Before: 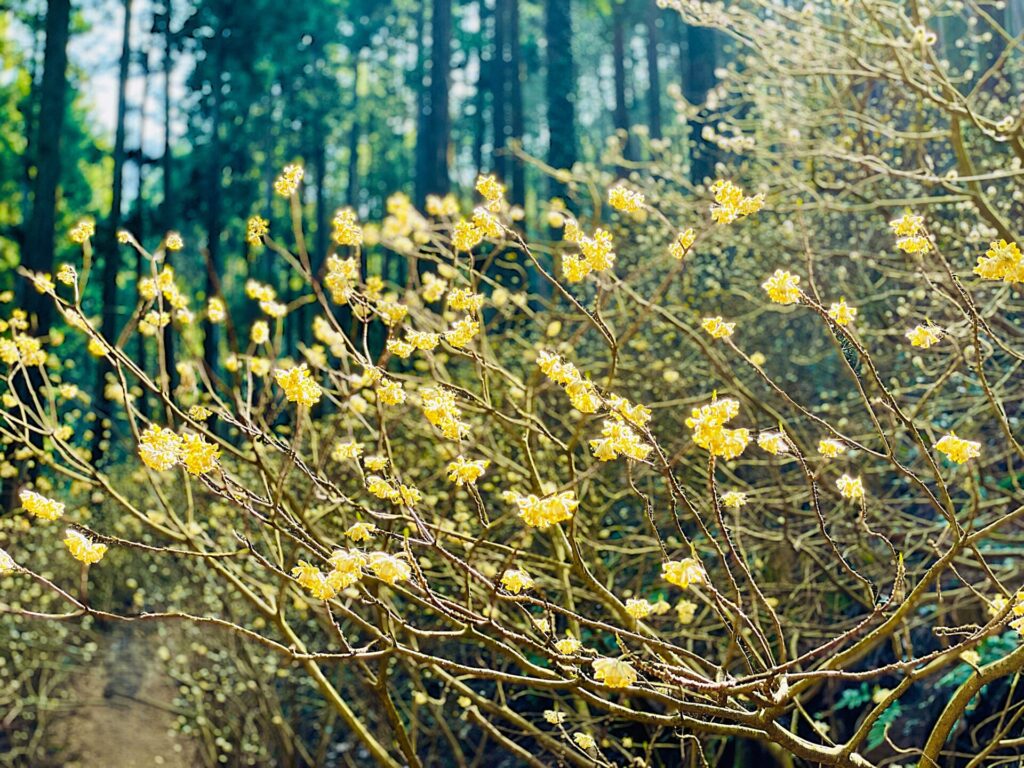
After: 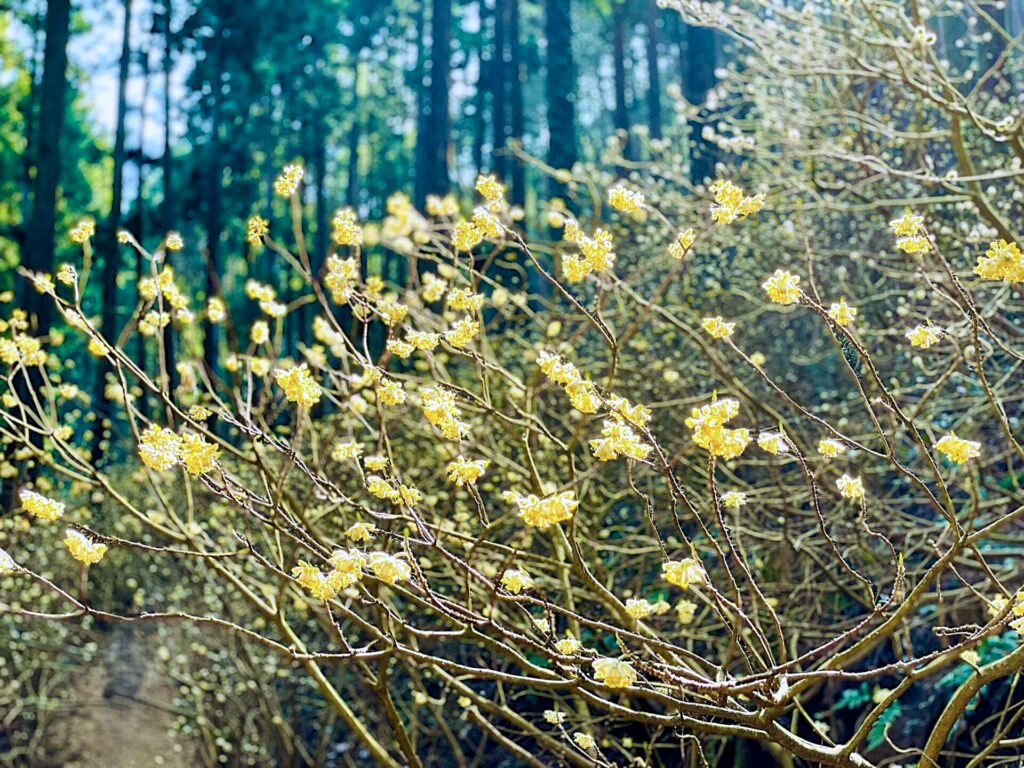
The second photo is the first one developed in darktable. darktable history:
color calibration: illuminant as shot in camera, x 0.37, y 0.382, temperature 4313.32 K
local contrast: highlights 100%, shadows 100%, detail 120%, midtone range 0.2
